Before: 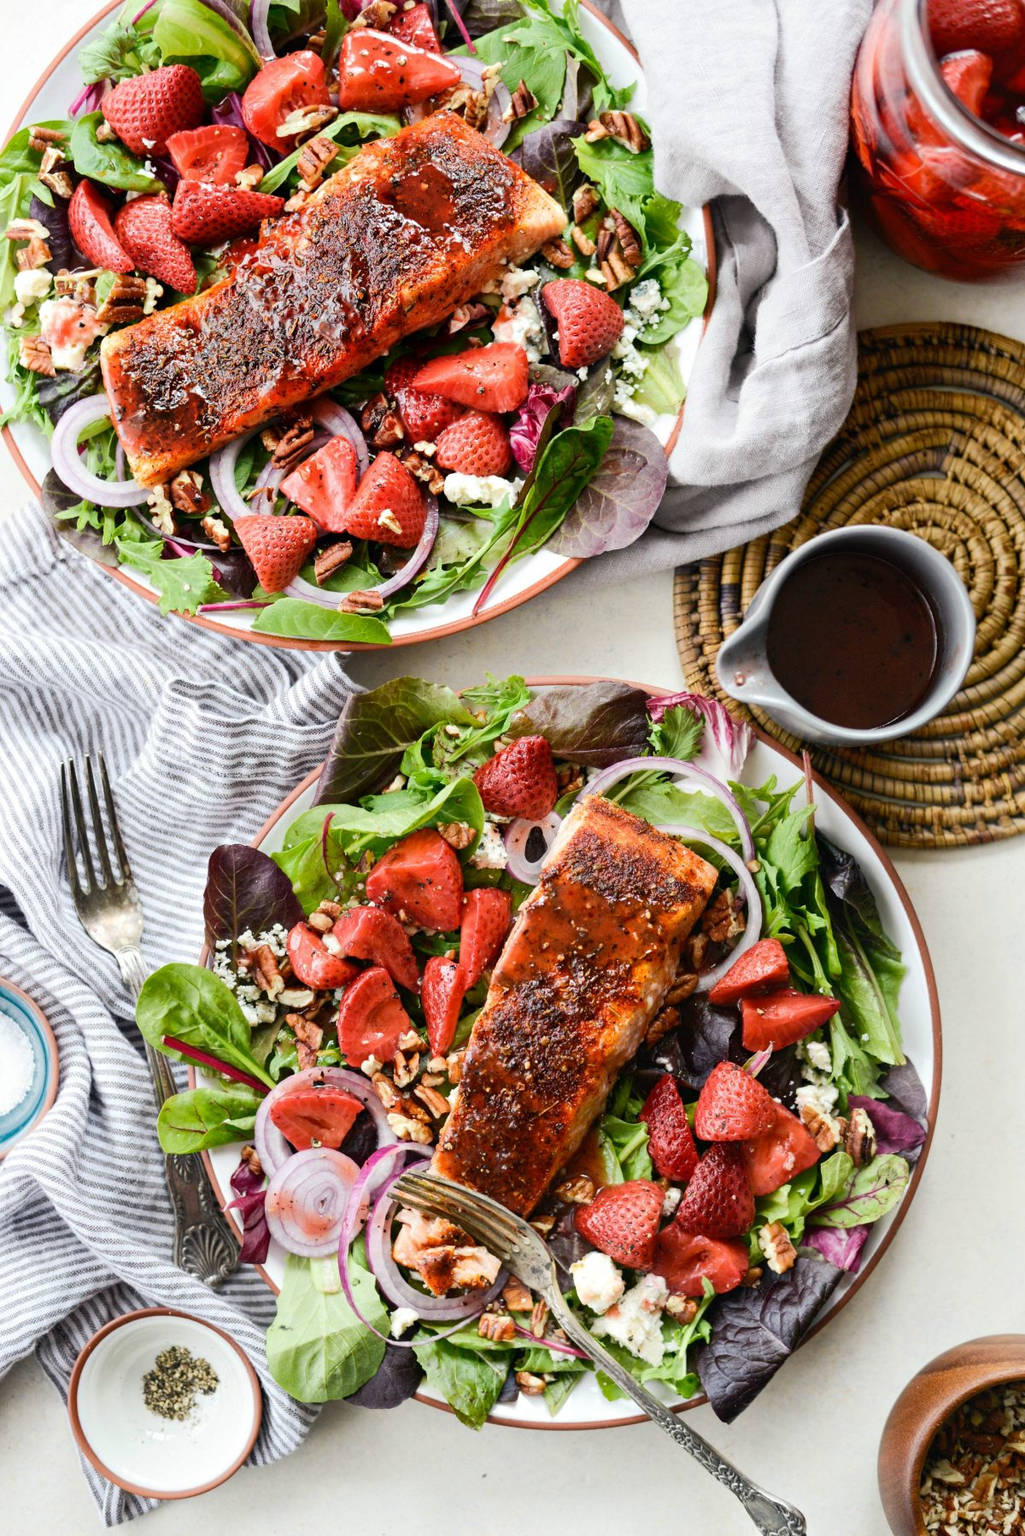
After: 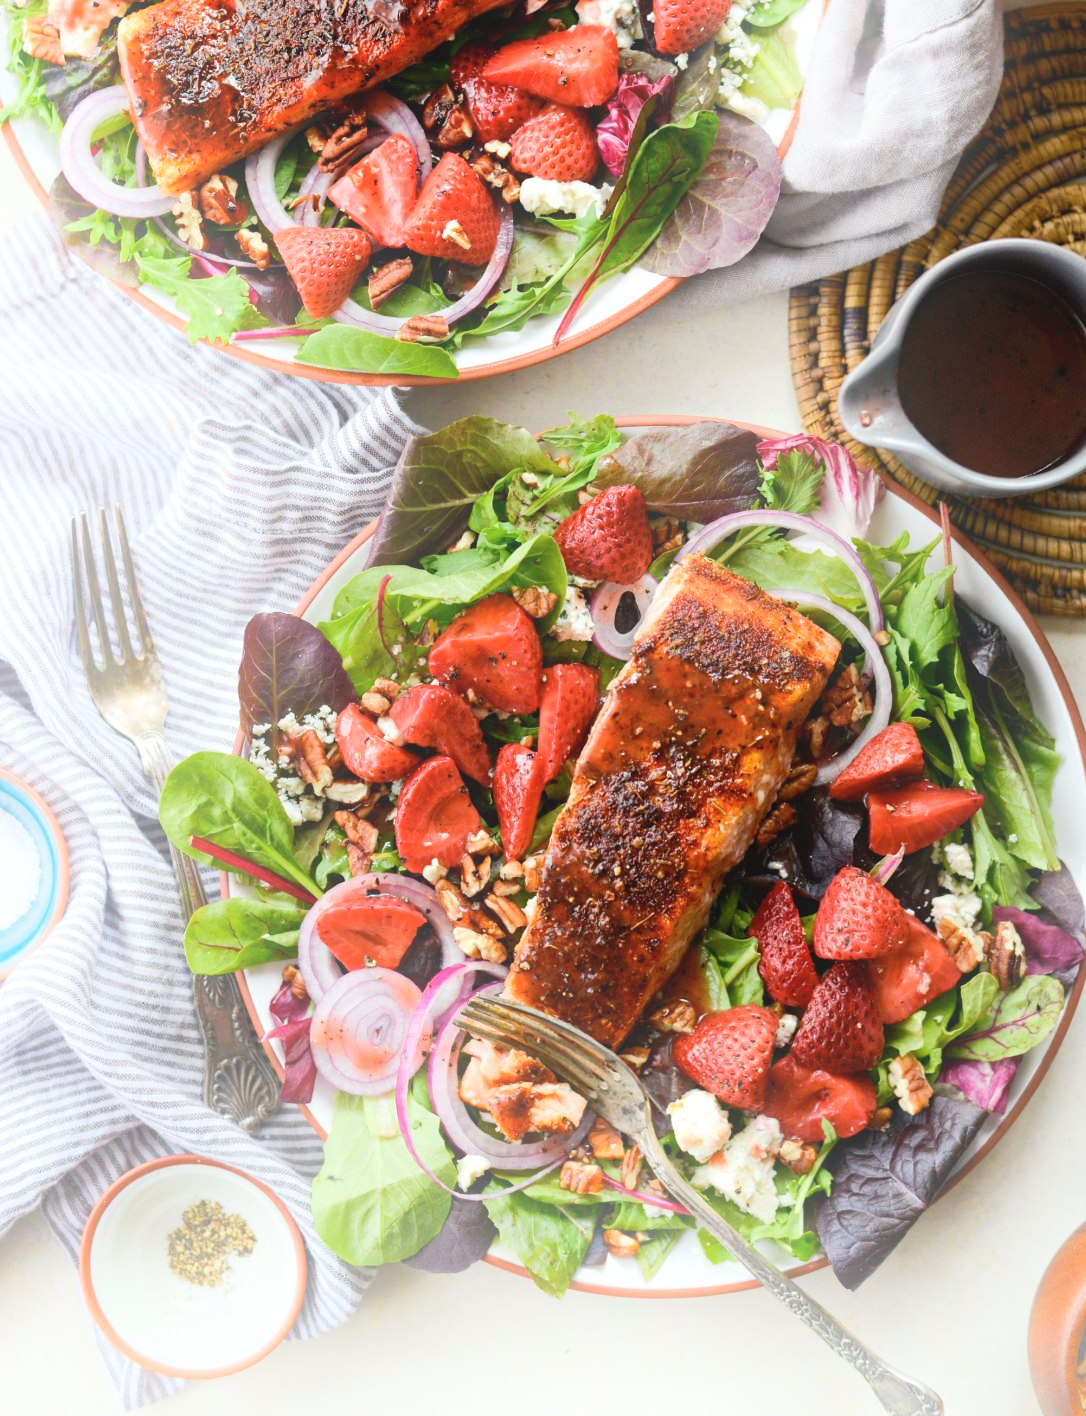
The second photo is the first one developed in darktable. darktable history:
crop: top 20.916%, right 9.437%, bottom 0.316%
bloom: on, module defaults
color balance rgb: on, module defaults
